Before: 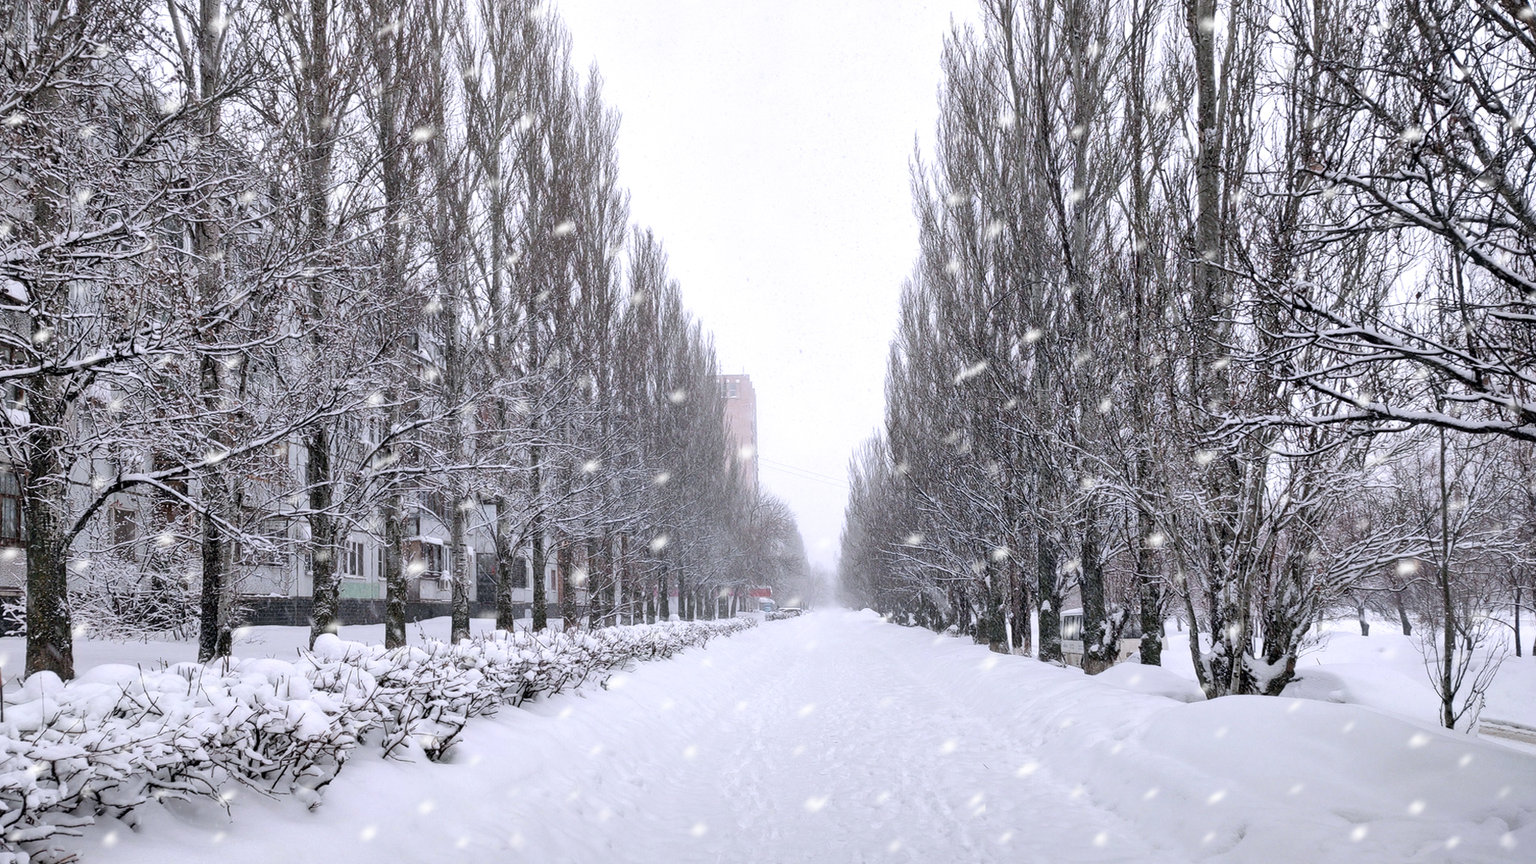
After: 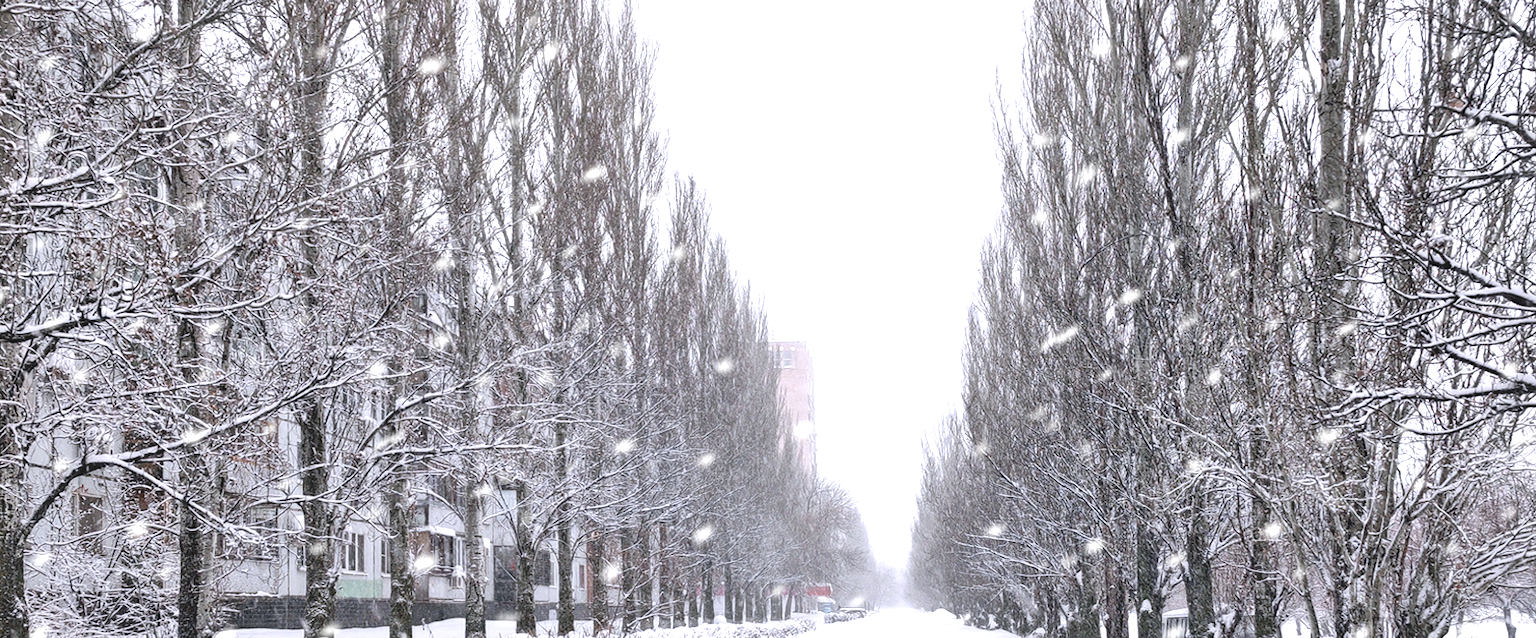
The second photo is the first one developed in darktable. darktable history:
white balance: red 1, blue 1
crop: left 3.015%, top 8.969%, right 9.647%, bottom 26.457%
color balance: lift [1.01, 1, 1, 1], gamma [1.097, 1, 1, 1], gain [0.85, 1, 1, 1]
local contrast: highlights 100%, shadows 100%, detail 120%, midtone range 0.2
exposure: black level correction 0.001, exposure 0.675 EV, compensate highlight preservation false
